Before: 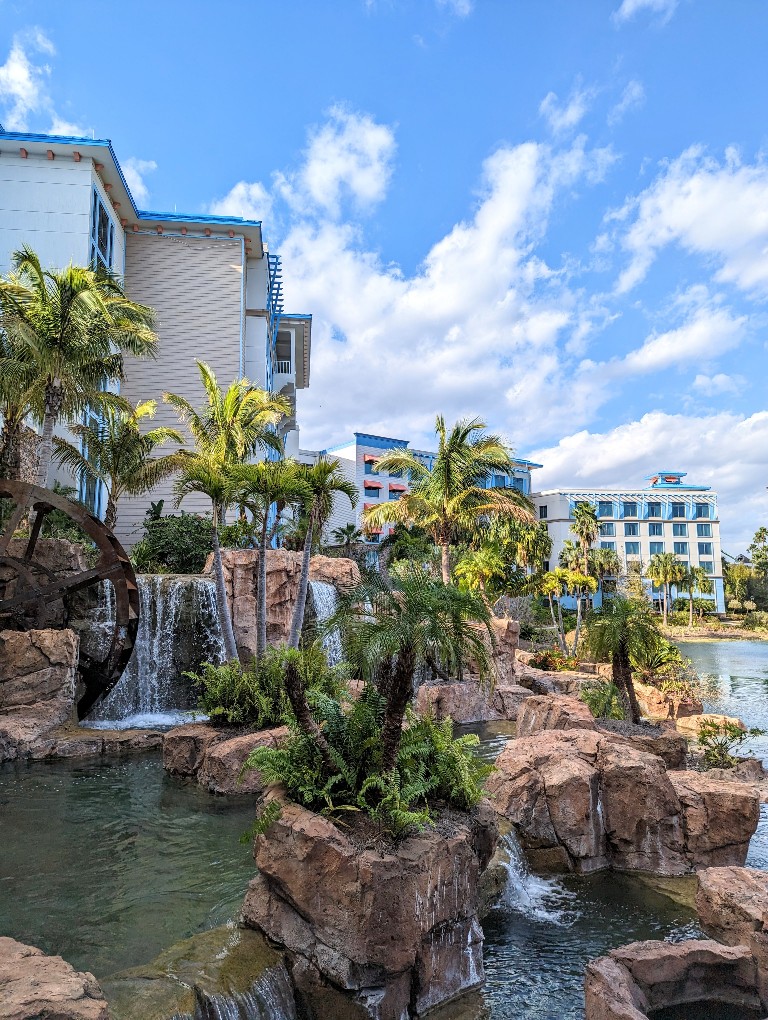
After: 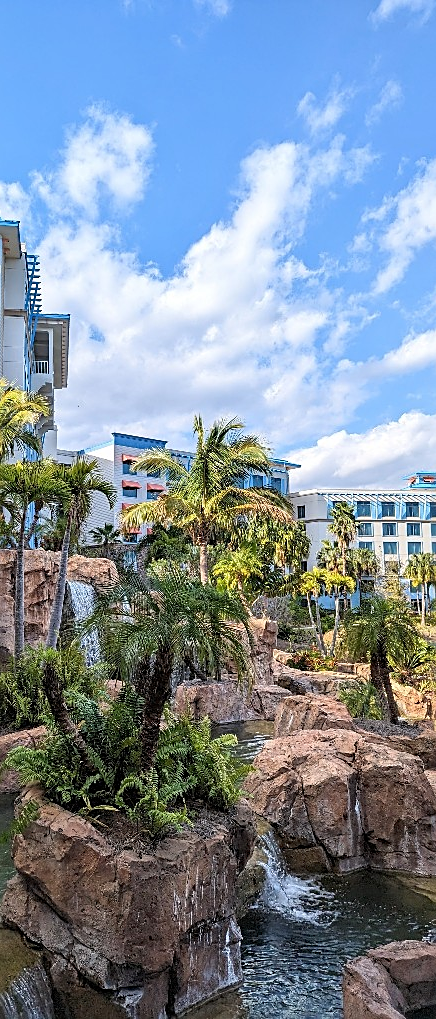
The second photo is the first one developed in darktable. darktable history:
sharpen: on, module defaults
color correction: highlights b* 0.044, saturation 0.995
crop: left 31.529%, top 0.024%, right 11.571%
